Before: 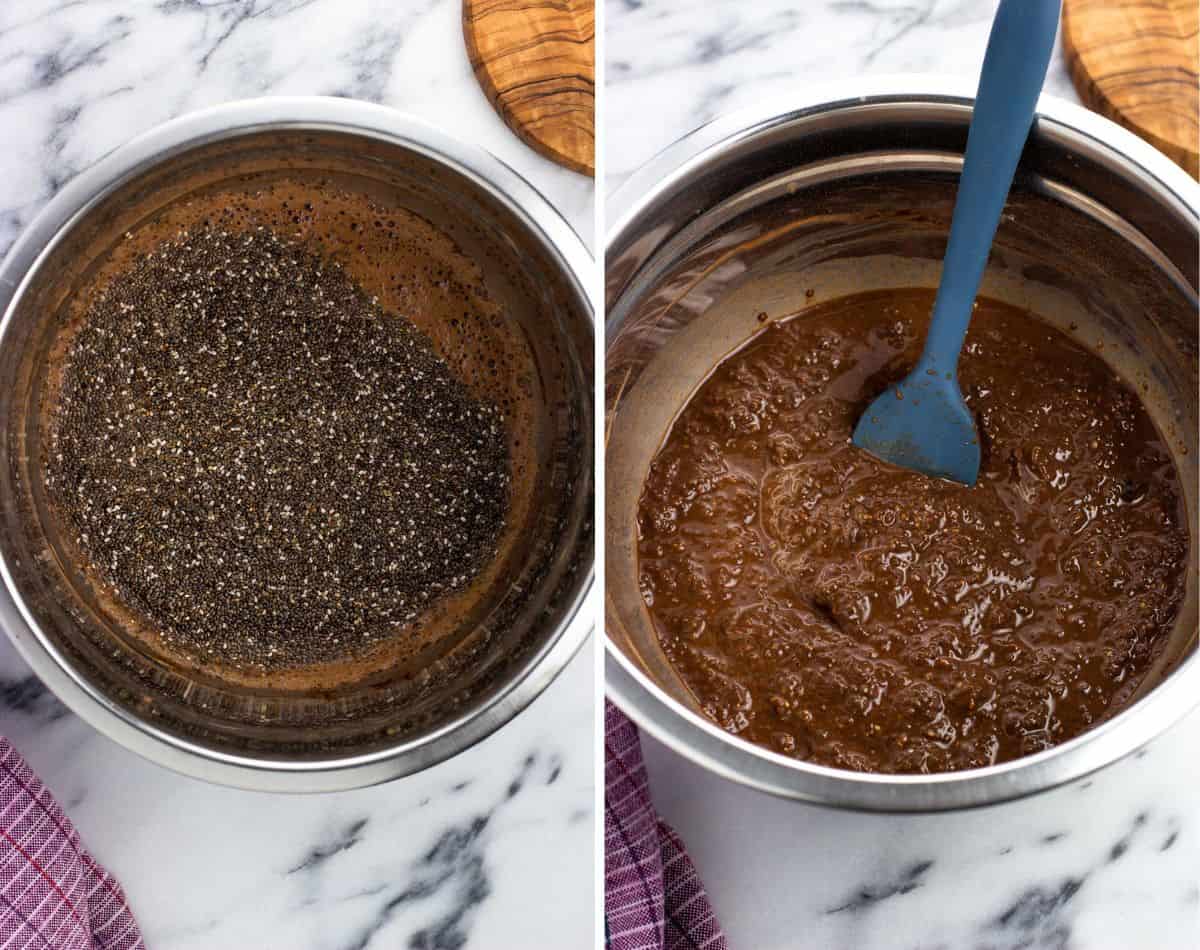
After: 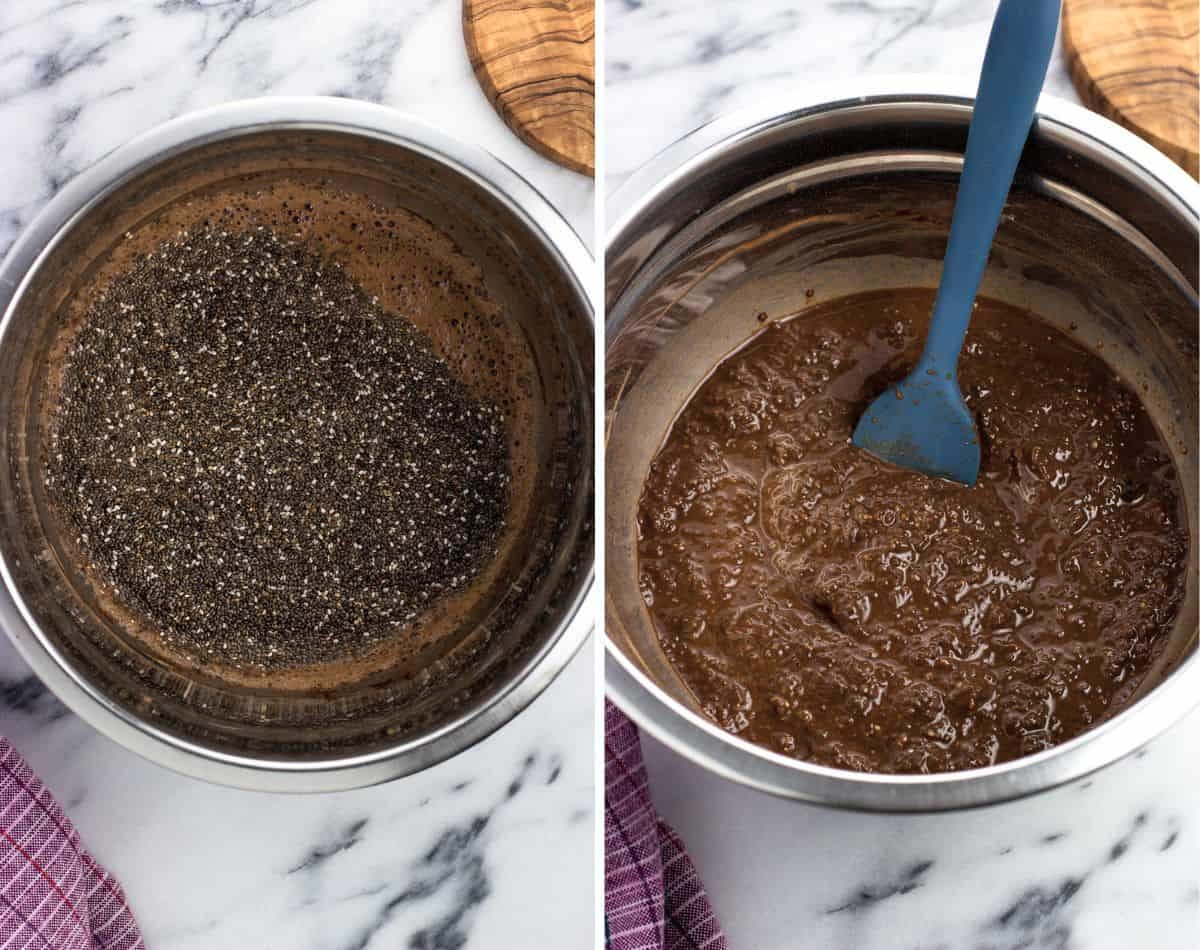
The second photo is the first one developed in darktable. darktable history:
color zones: curves: ch0 [(0, 0.5) (0.143, 0.52) (0.286, 0.5) (0.429, 0.5) (0.571, 0.5) (0.714, 0.5) (0.857, 0.5) (1, 0.5)]; ch1 [(0, 0.489) (0.155, 0.45) (0.286, 0.466) (0.429, 0.5) (0.571, 0.5) (0.714, 0.5) (0.857, 0.5) (1, 0.489)], mix 100.71%
